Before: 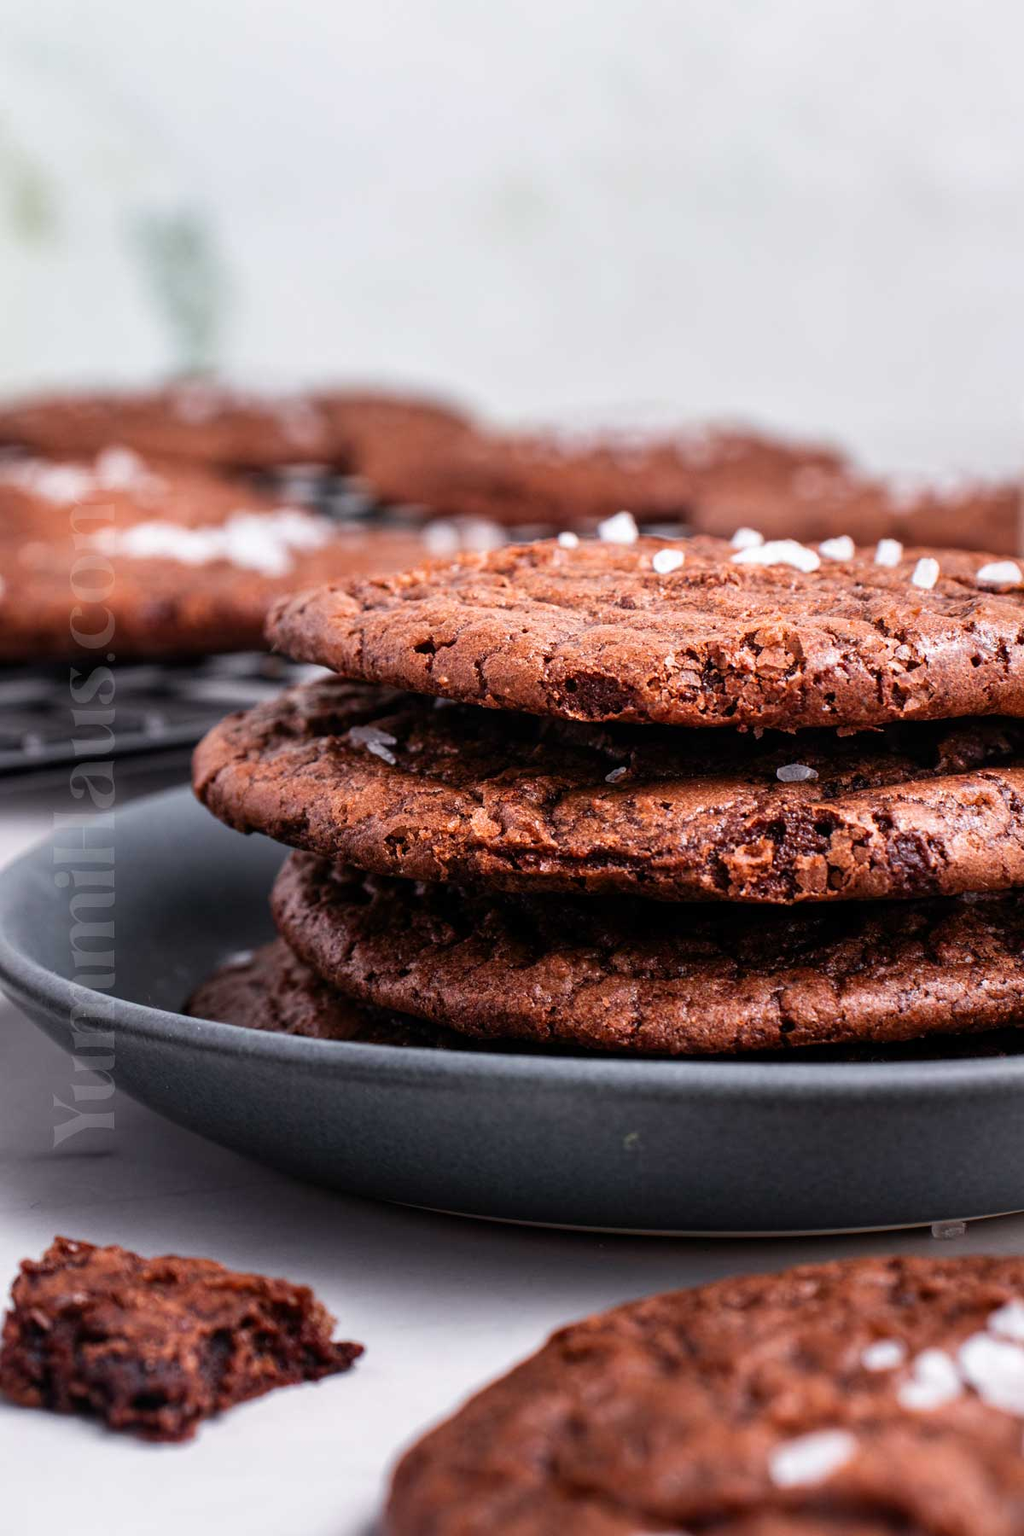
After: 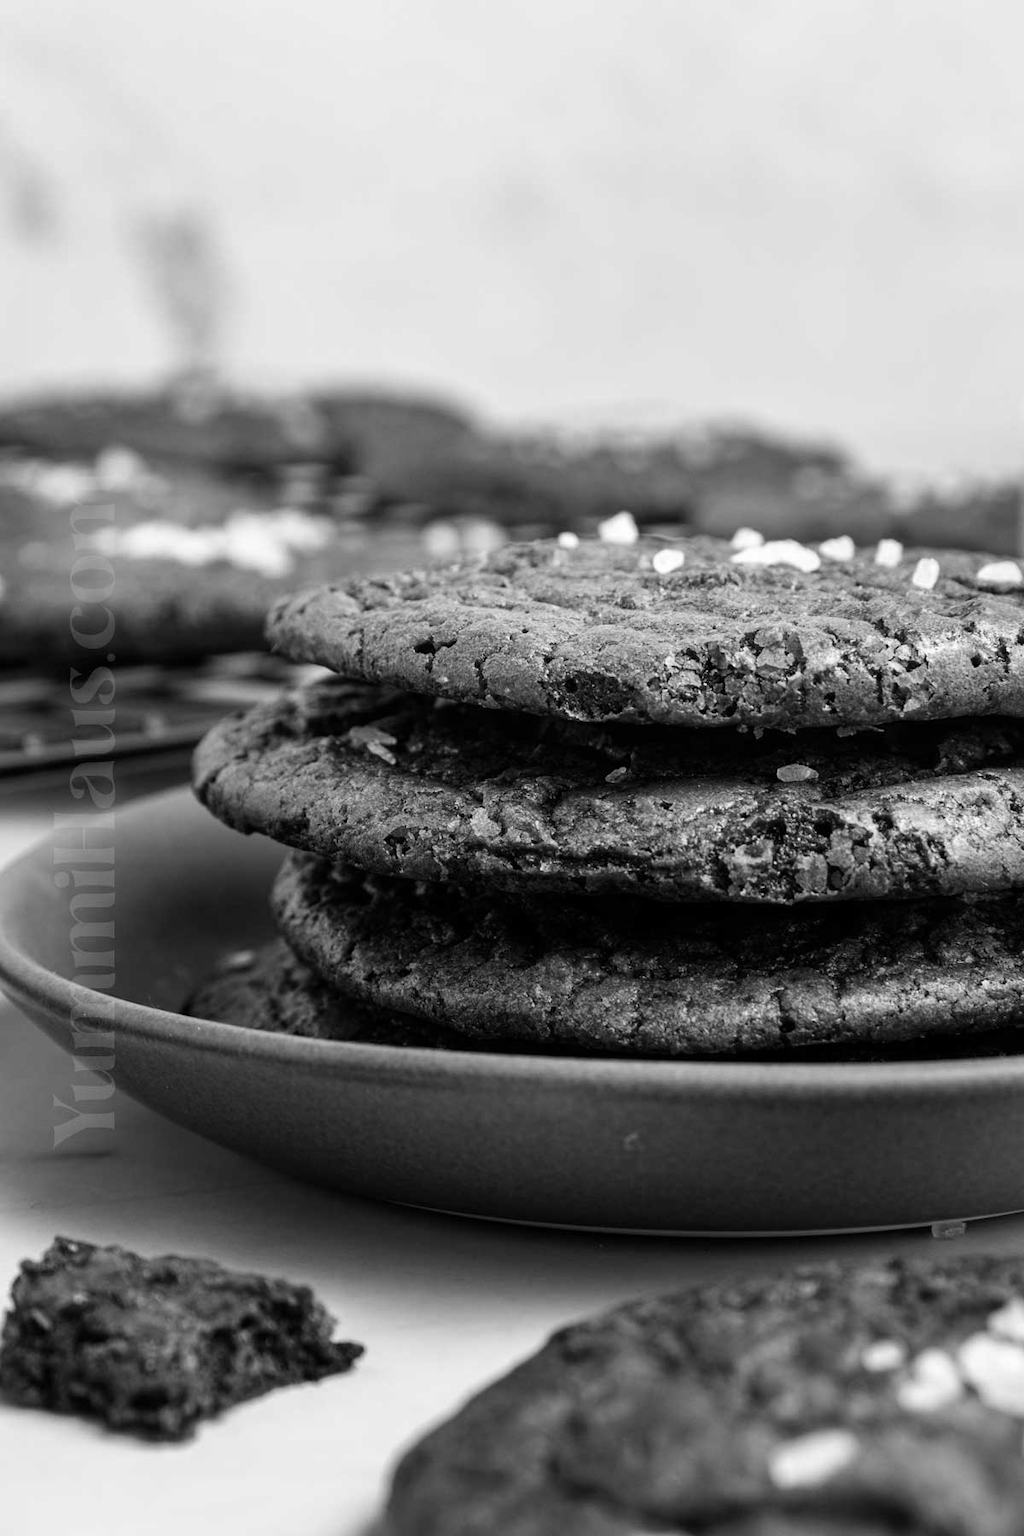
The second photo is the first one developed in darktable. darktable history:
color calibration: output gray [0.21, 0.42, 0.37, 0], illuminant same as pipeline (D50), adaptation none (bypass), x 0.331, y 0.334, temperature 5005.72 K
